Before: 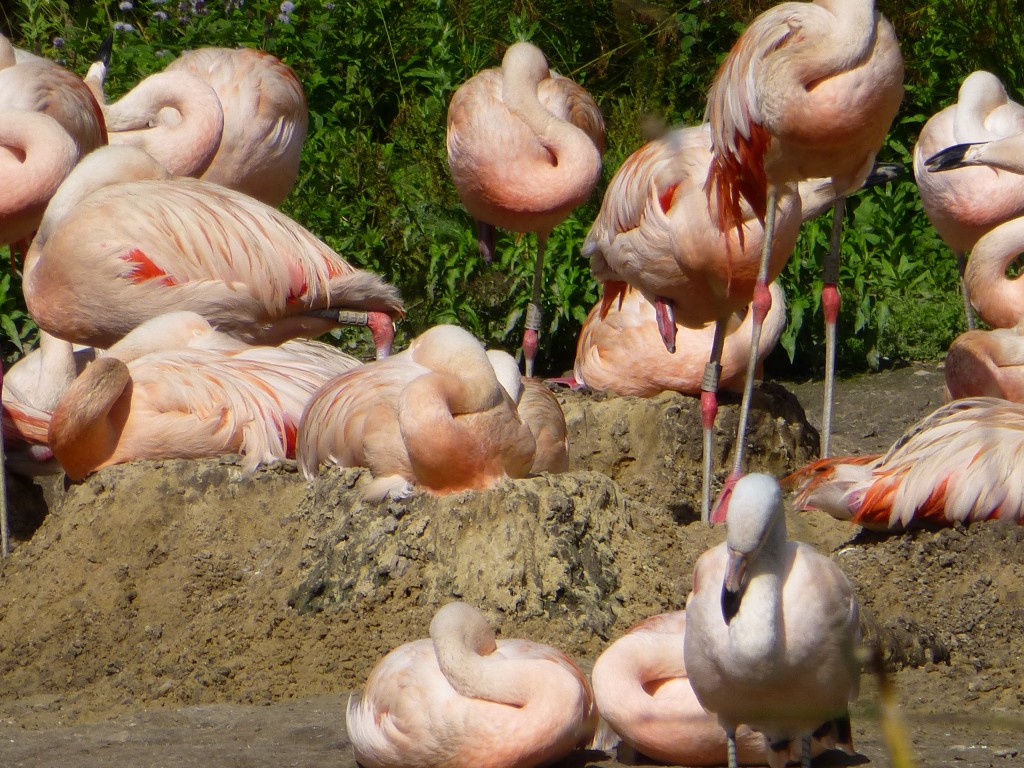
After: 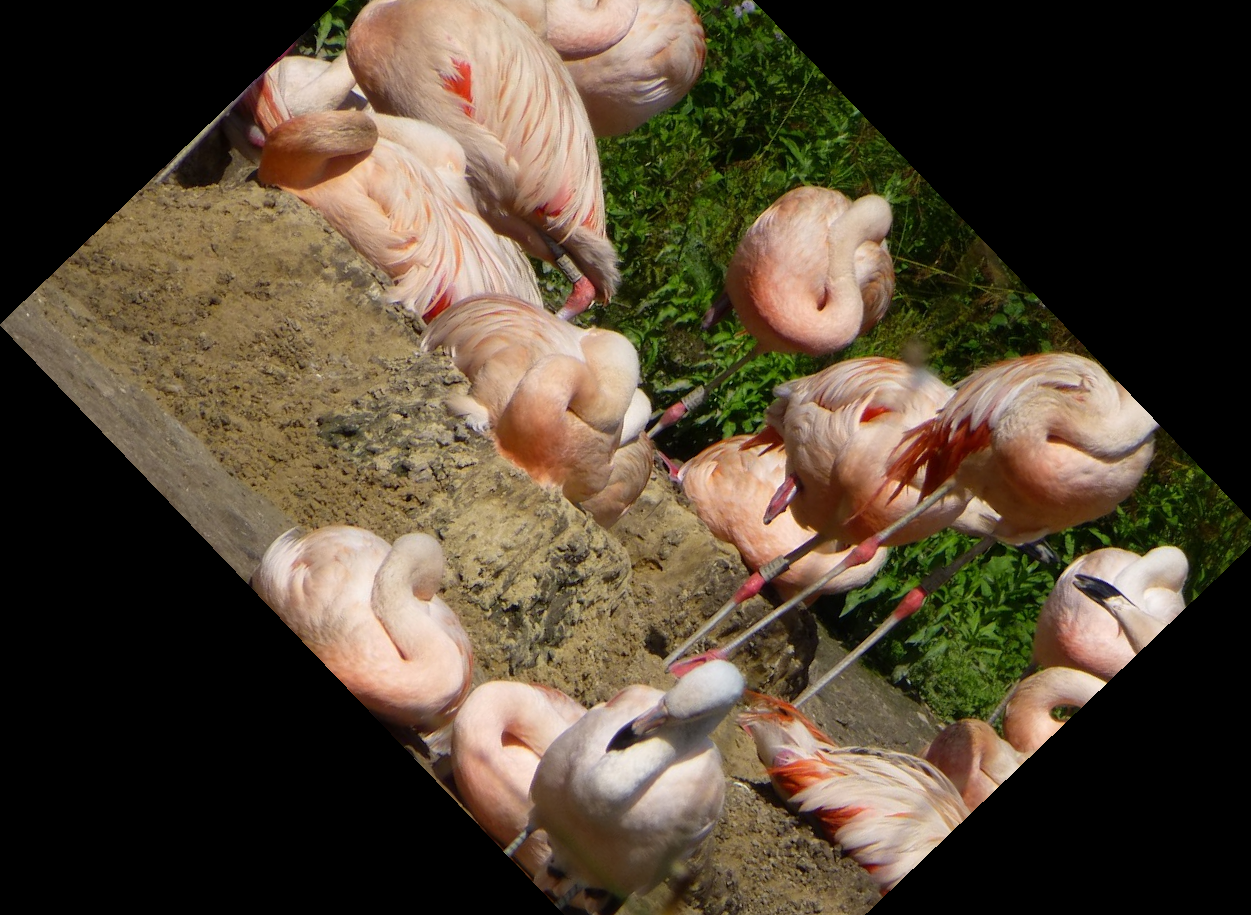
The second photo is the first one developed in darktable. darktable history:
color balance: on, module defaults
crop and rotate: angle -46.26°, top 16.234%, right 0.912%, bottom 11.704%
